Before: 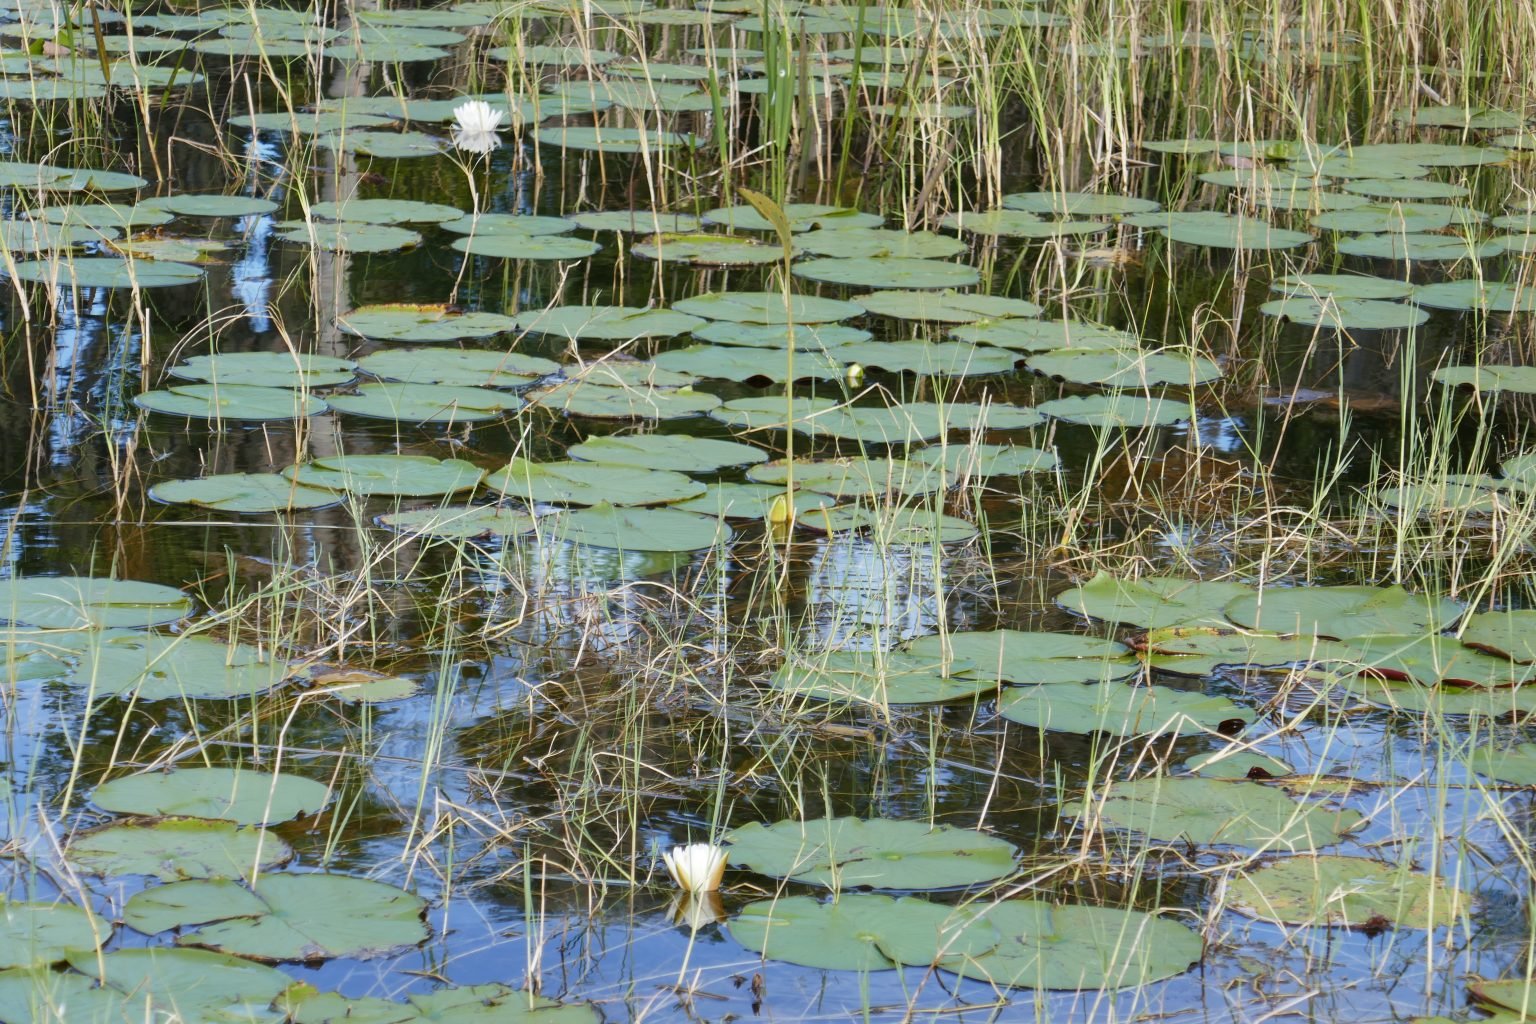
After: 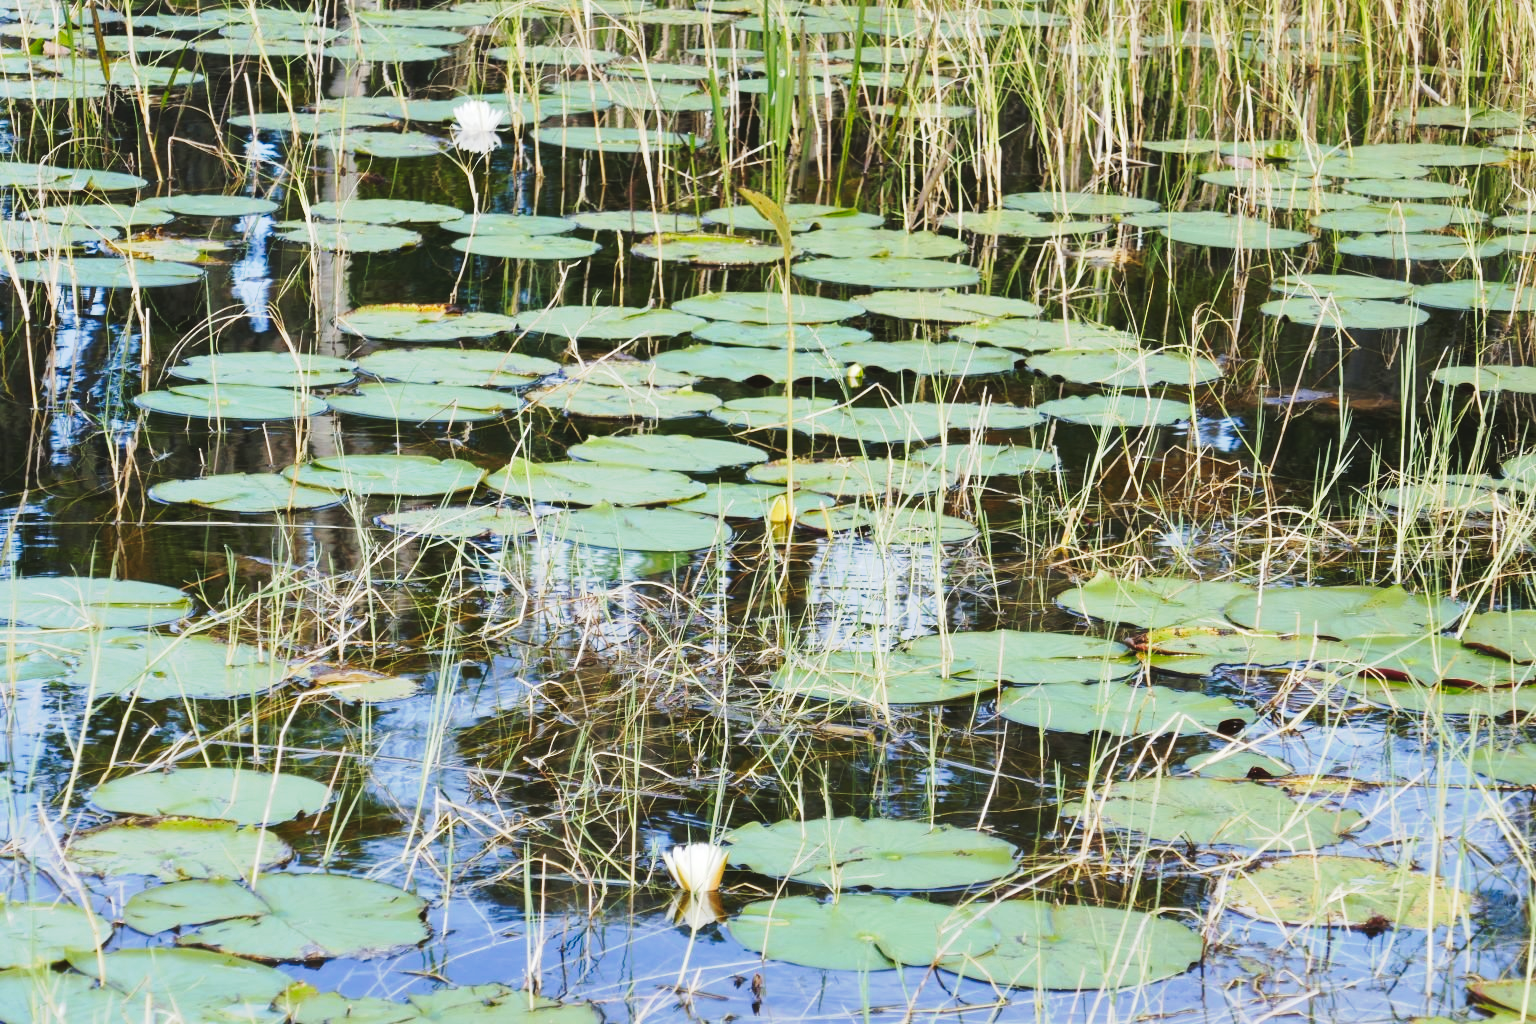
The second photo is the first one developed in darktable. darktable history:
tone equalizer: -7 EV 0.13 EV, smoothing diameter 25%, edges refinement/feathering 10, preserve details guided filter
tone curve: curves: ch0 [(0, 0) (0.003, 0.045) (0.011, 0.054) (0.025, 0.069) (0.044, 0.083) (0.069, 0.101) (0.1, 0.119) (0.136, 0.146) (0.177, 0.177) (0.224, 0.221) (0.277, 0.277) (0.335, 0.362) (0.399, 0.452) (0.468, 0.571) (0.543, 0.666) (0.623, 0.758) (0.709, 0.853) (0.801, 0.896) (0.898, 0.945) (1, 1)], preserve colors none
